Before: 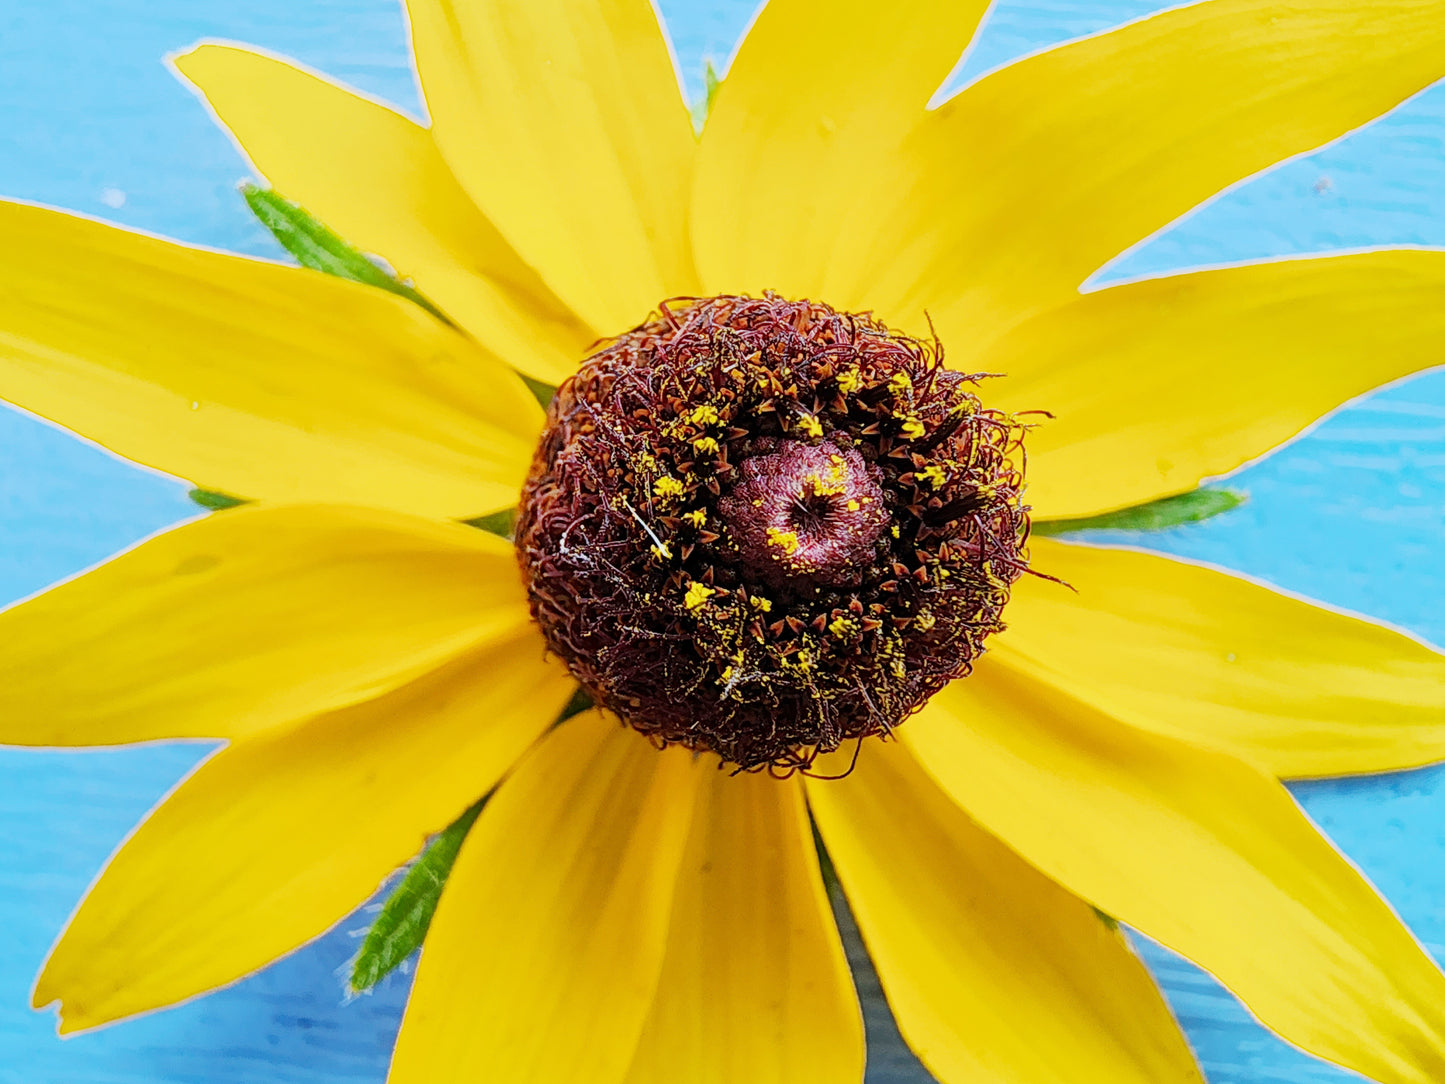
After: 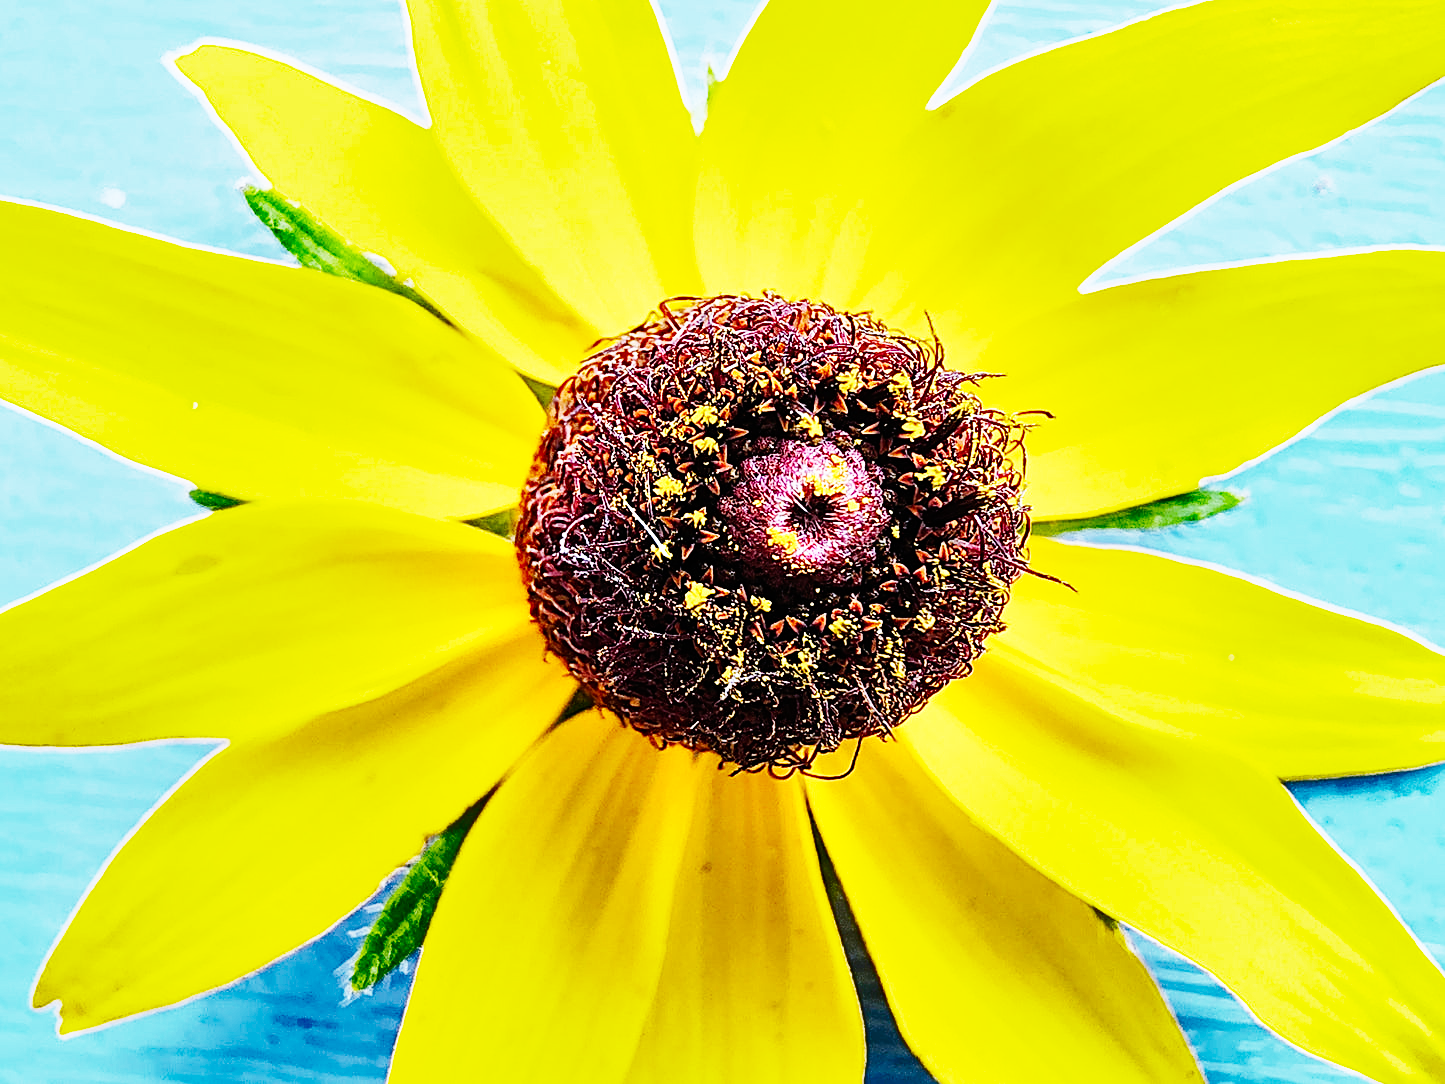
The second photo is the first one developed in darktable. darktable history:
white balance: red 0.967, blue 1.119, emerald 0.756
base curve: curves: ch0 [(0, 0) (0.007, 0.004) (0.027, 0.03) (0.046, 0.07) (0.207, 0.54) (0.442, 0.872) (0.673, 0.972) (1, 1)], preserve colors none
shadows and highlights: shadows 30.63, highlights -63.22, shadows color adjustment 98%, highlights color adjustment 58.61%, soften with gaussian
sharpen: on, module defaults
